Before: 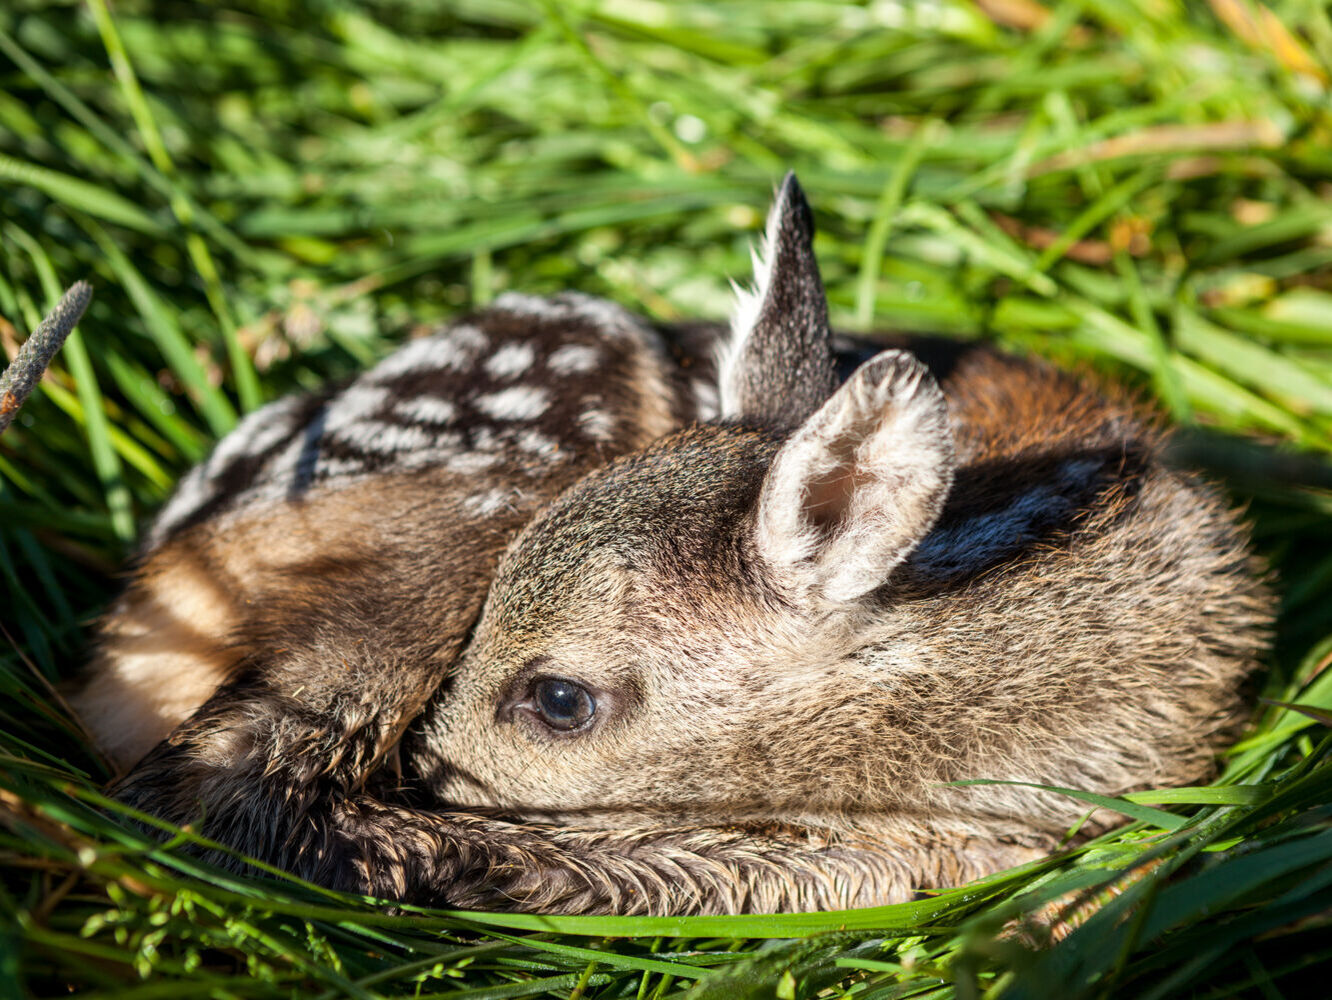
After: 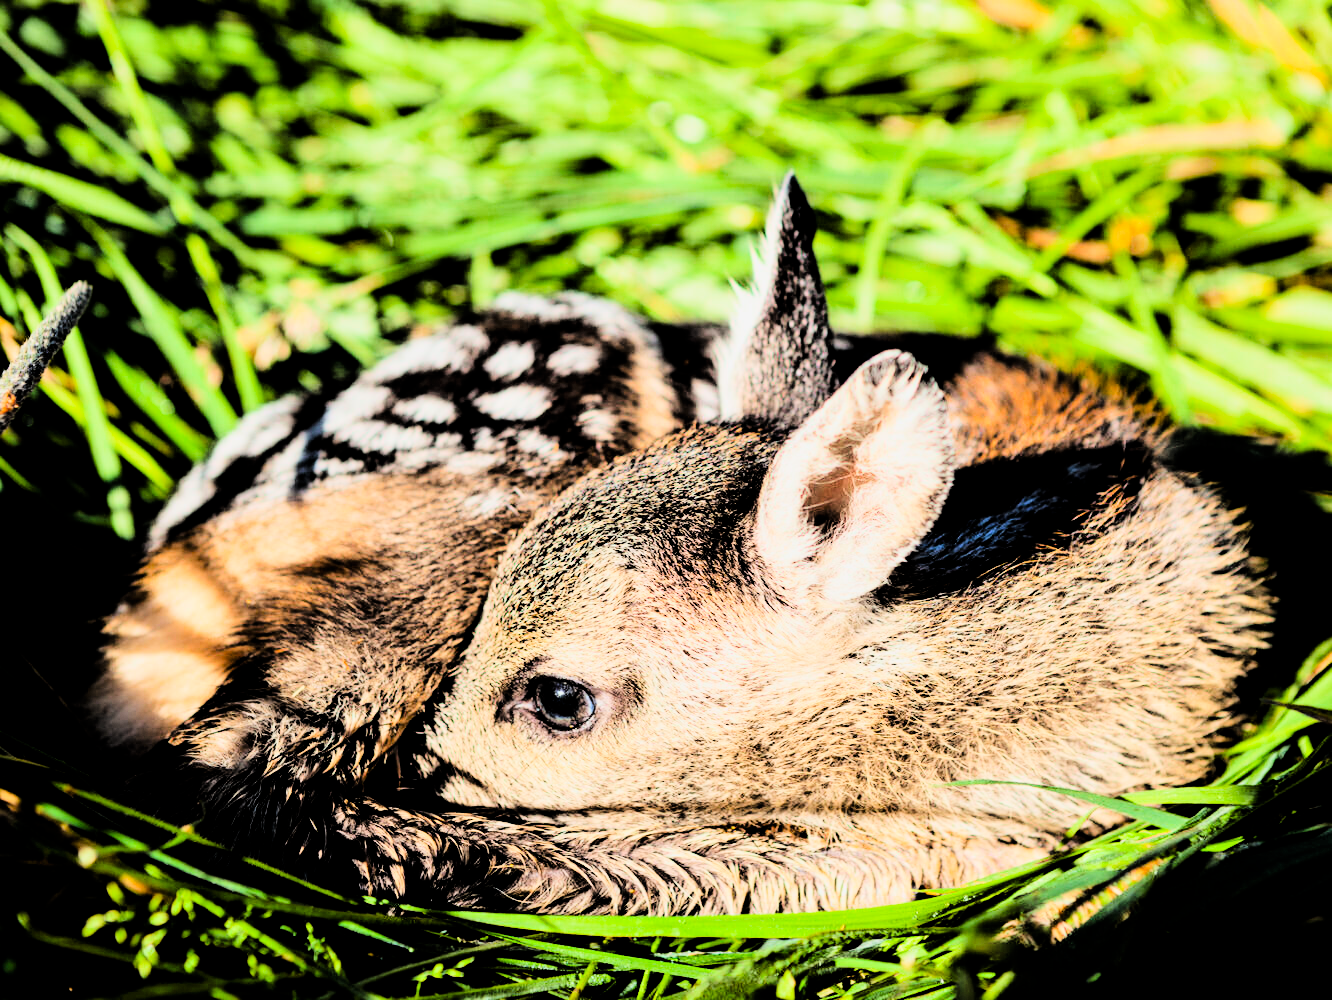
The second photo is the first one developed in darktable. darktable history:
exposure: black level correction 0.007, exposure 0.093 EV, compensate highlight preservation false
tone curve: curves: ch0 [(0, 0) (0.004, 0) (0.133, 0.071) (0.325, 0.456) (0.832, 0.957) (1, 1)], color space Lab, linked channels, preserve colors none
filmic rgb: black relative exposure -4.58 EV, white relative exposure 4.8 EV, threshold 3 EV, hardness 2.36, latitude 36.07%, contrast 1.048, highlights saturation mix 1.32%, shadows ↔ highlights balance 1.25%, color science v4 (2020), enable highlight reconstruction true
